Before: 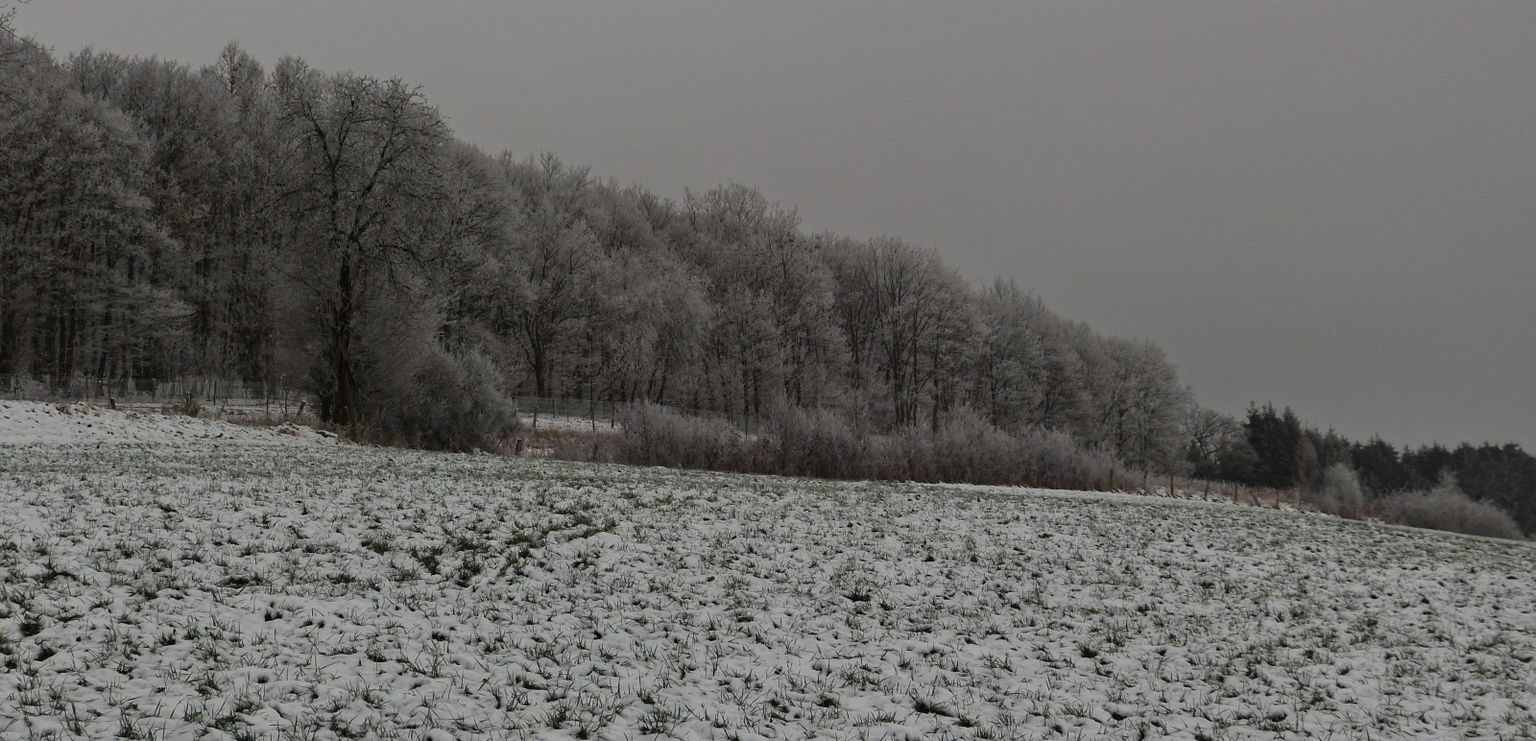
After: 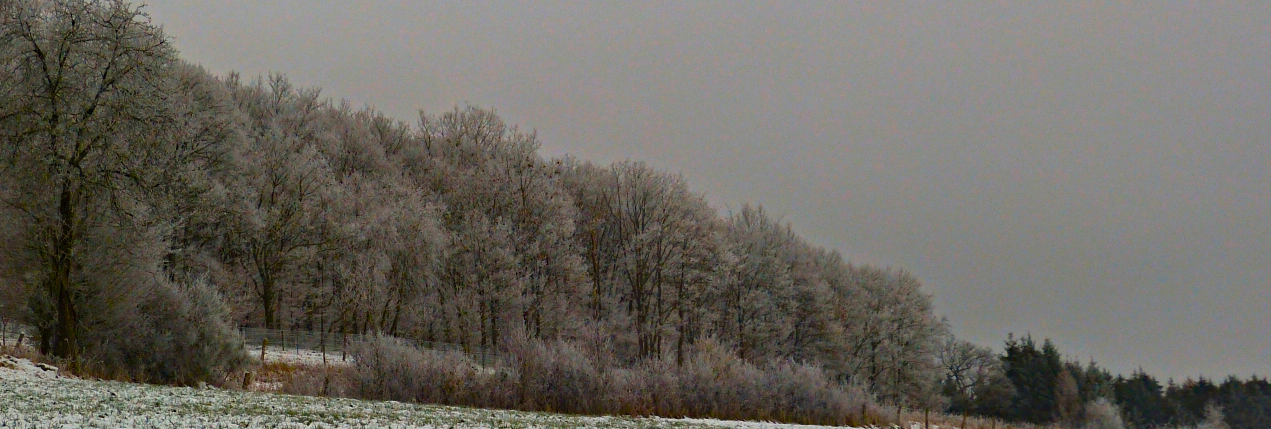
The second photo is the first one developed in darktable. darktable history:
haze removal: adaptive false
white balance: emerald 1
crop: left 18.38%, top 11.092%, right 2.134%, bottom 33.217%
color balance rgb: linear chroma grading › global chroma 25%, perceptual saturation grading › global saturation 45%, perceptual saturation grading › highlights -50%, perceptual saturation grading › shadows 30%, perceptual brilliance grading › global brilliance 18%, global vibrance 40%
